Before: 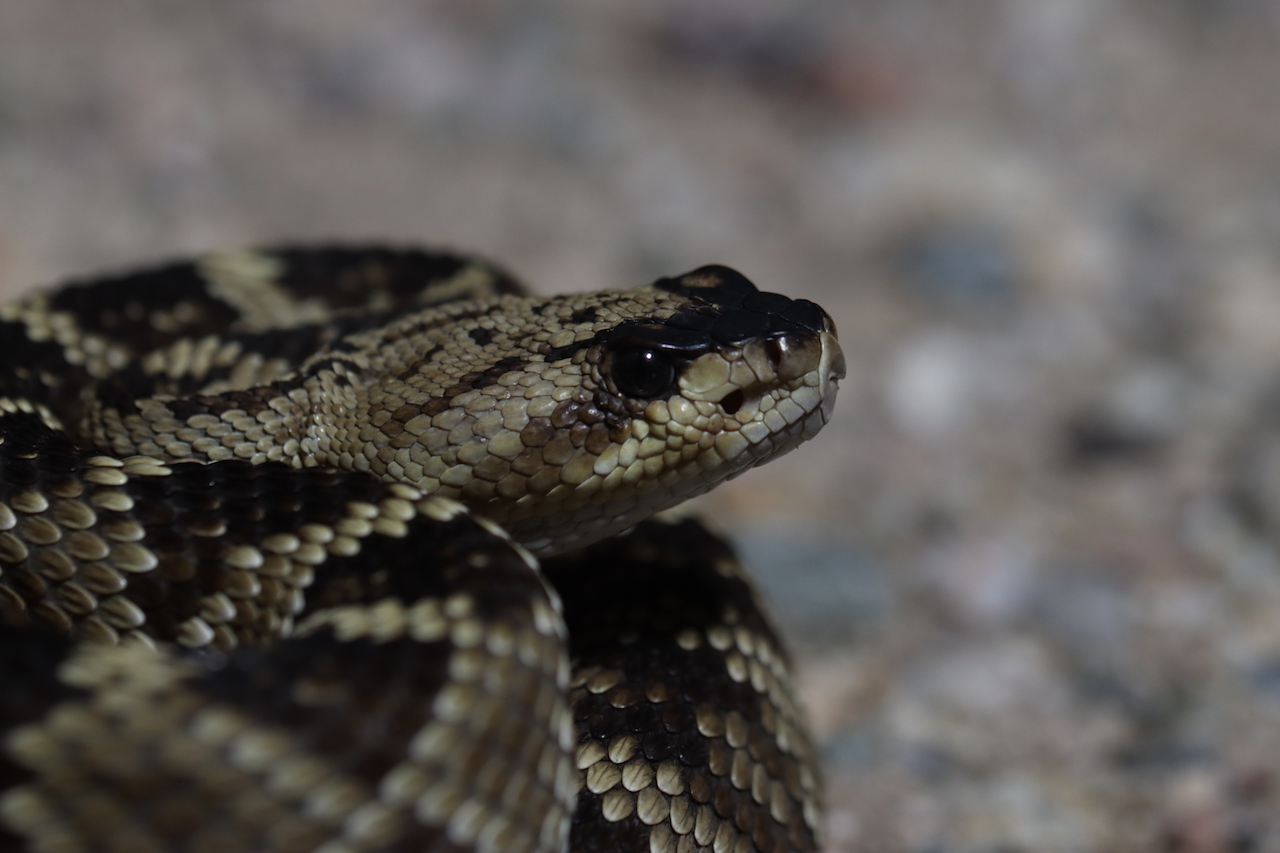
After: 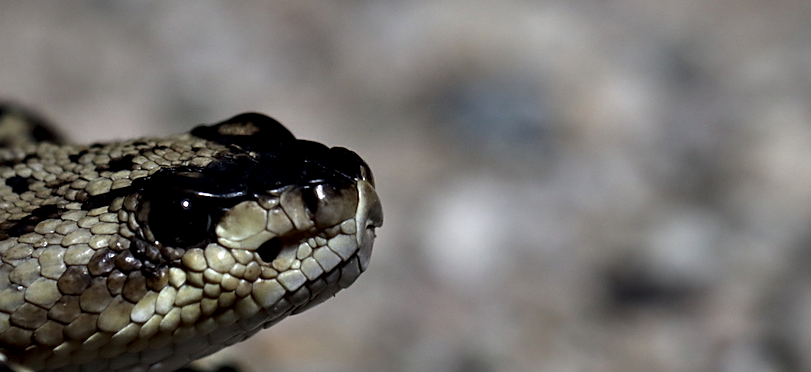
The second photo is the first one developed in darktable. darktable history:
exposure: exposure 0.245 EV, compensate highlight preservation false
crop: left 36.211%, top 17.883%, right 0.405%, bottom 38.426%
contrast equalizer: octaves 7, y [[0.6 ×6], [0.55 ×6], [0 ×6], [0 ×6], [0 ×6]]
color zones: curves: ch1 [(0.113, 0.438) (0.75, 0.5)]; ch2 [(0.12, 0.526) (0.75, 0.5)]
sharpen: radius 1.878, amount 0.4, threshold 1.424
